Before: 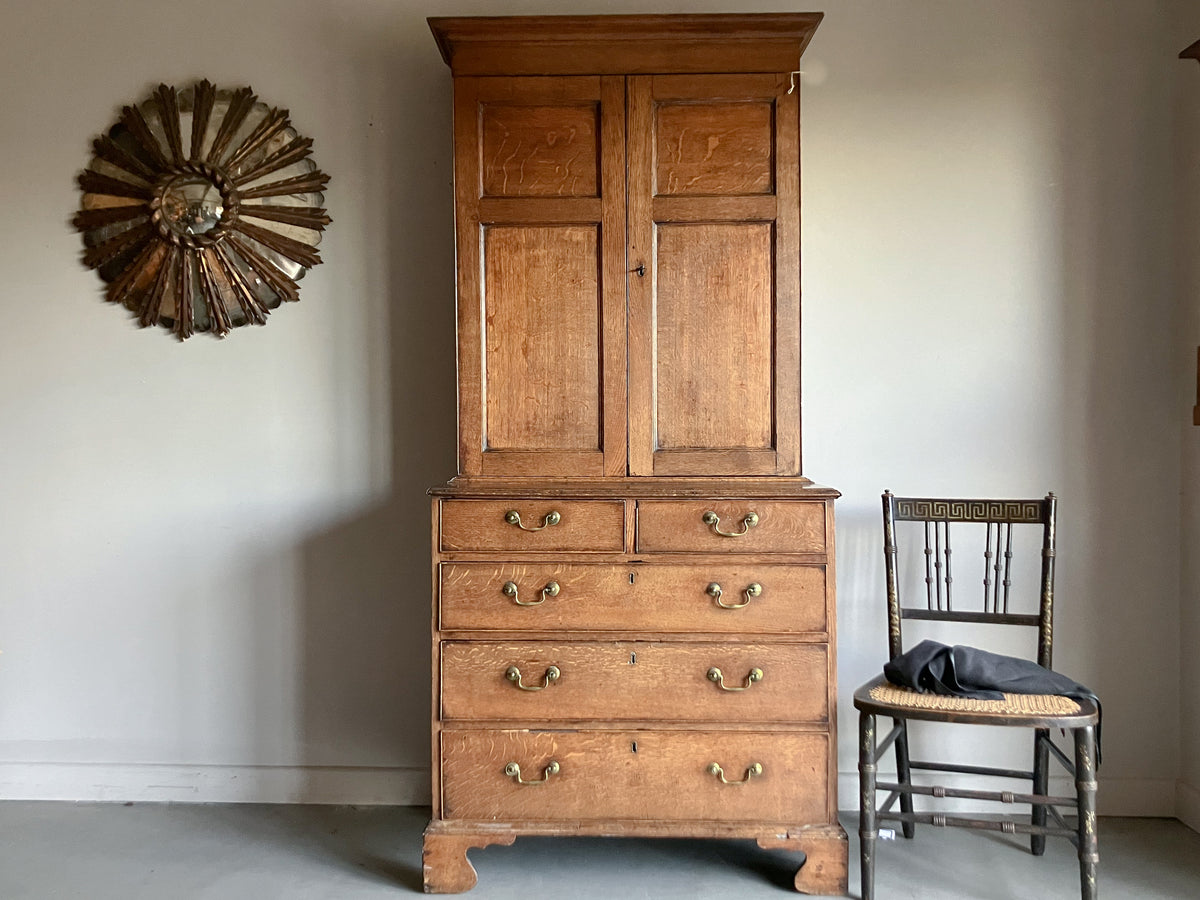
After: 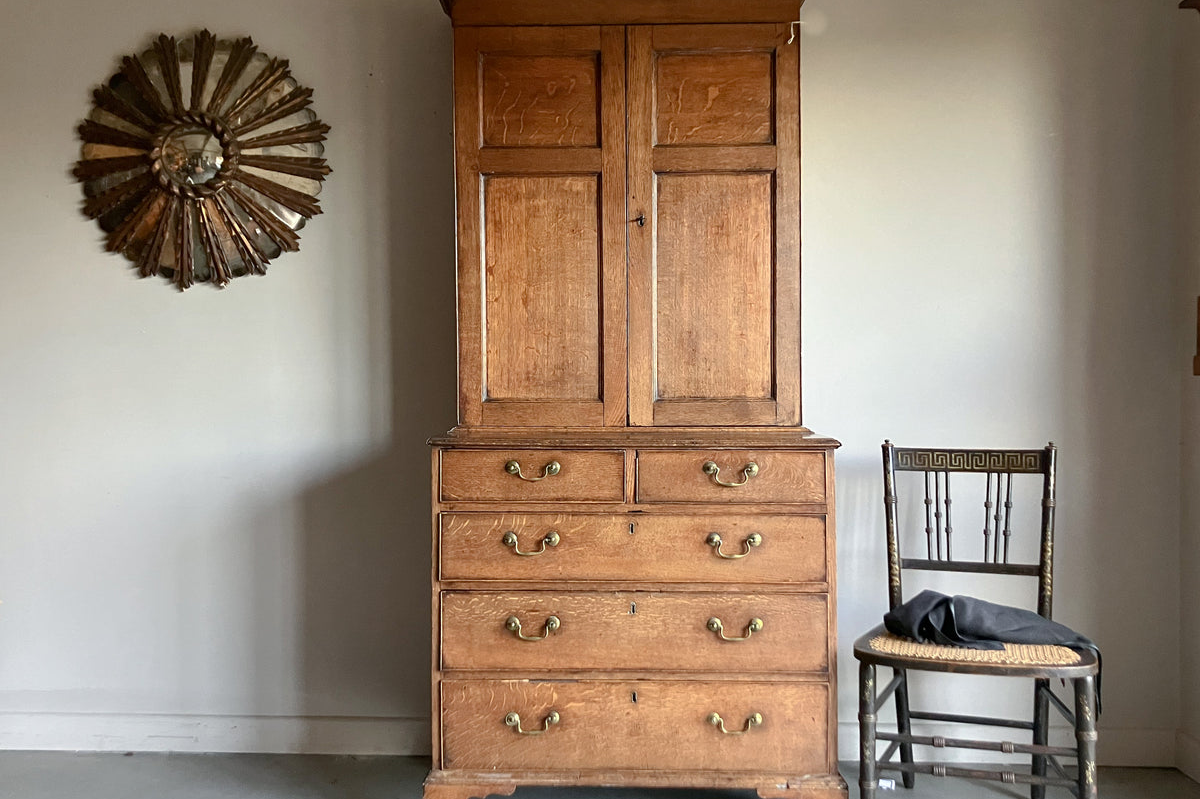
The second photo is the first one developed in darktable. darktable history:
crop and rotate: top 5.609%, bottom 5.609%
tone equalizer: on, module defaults
